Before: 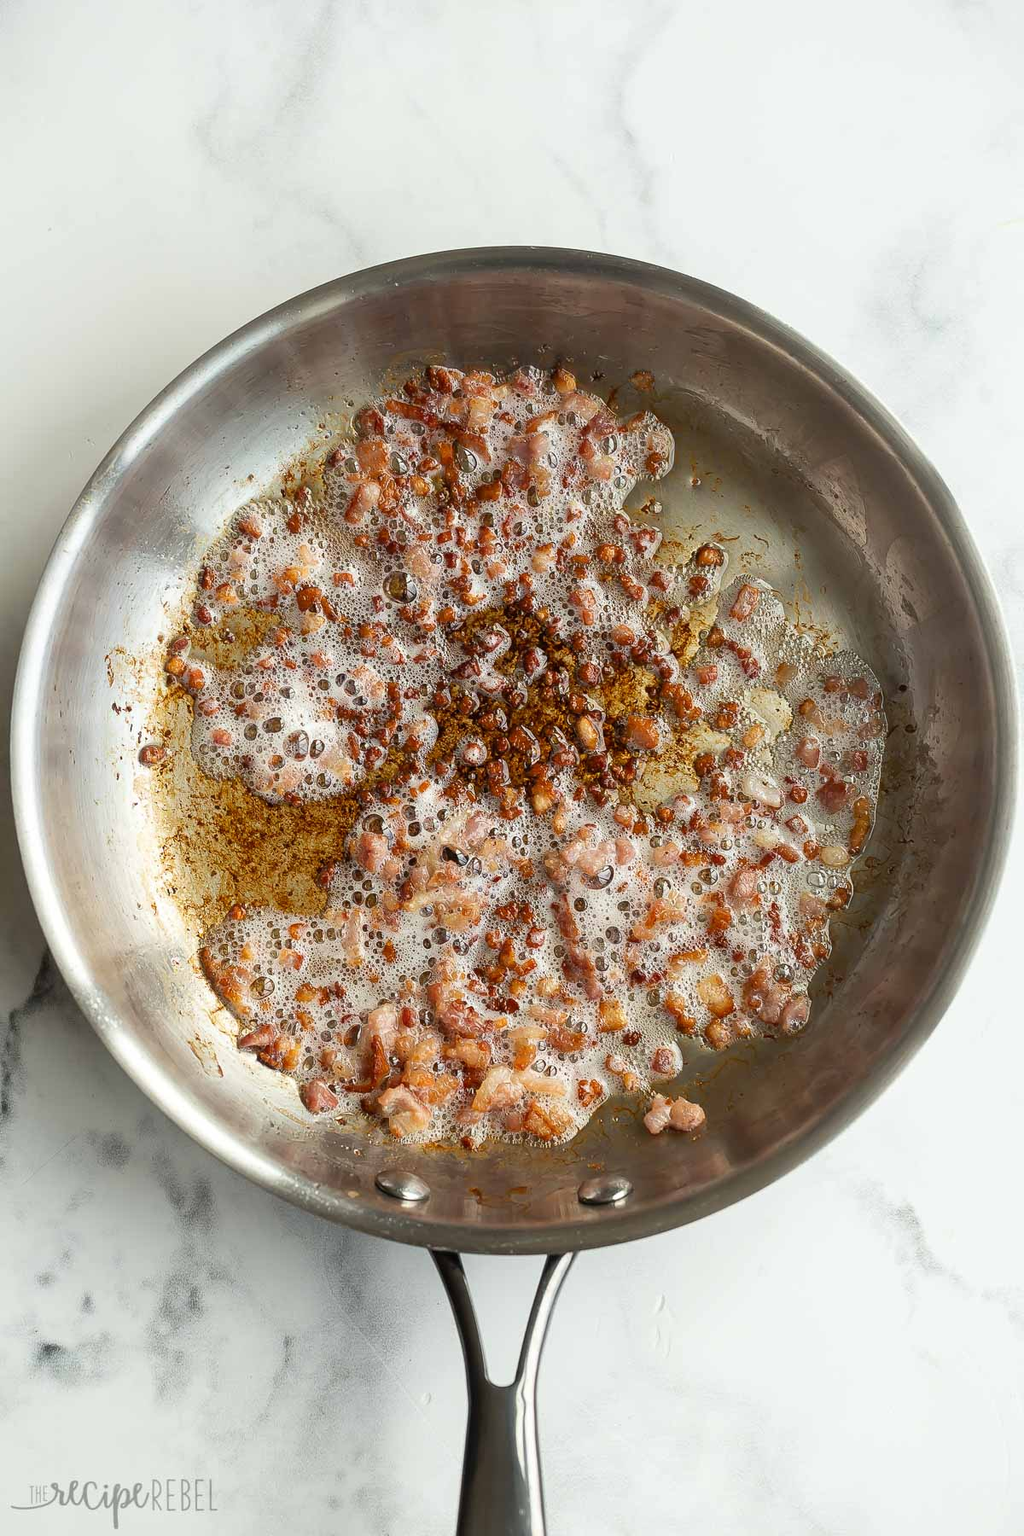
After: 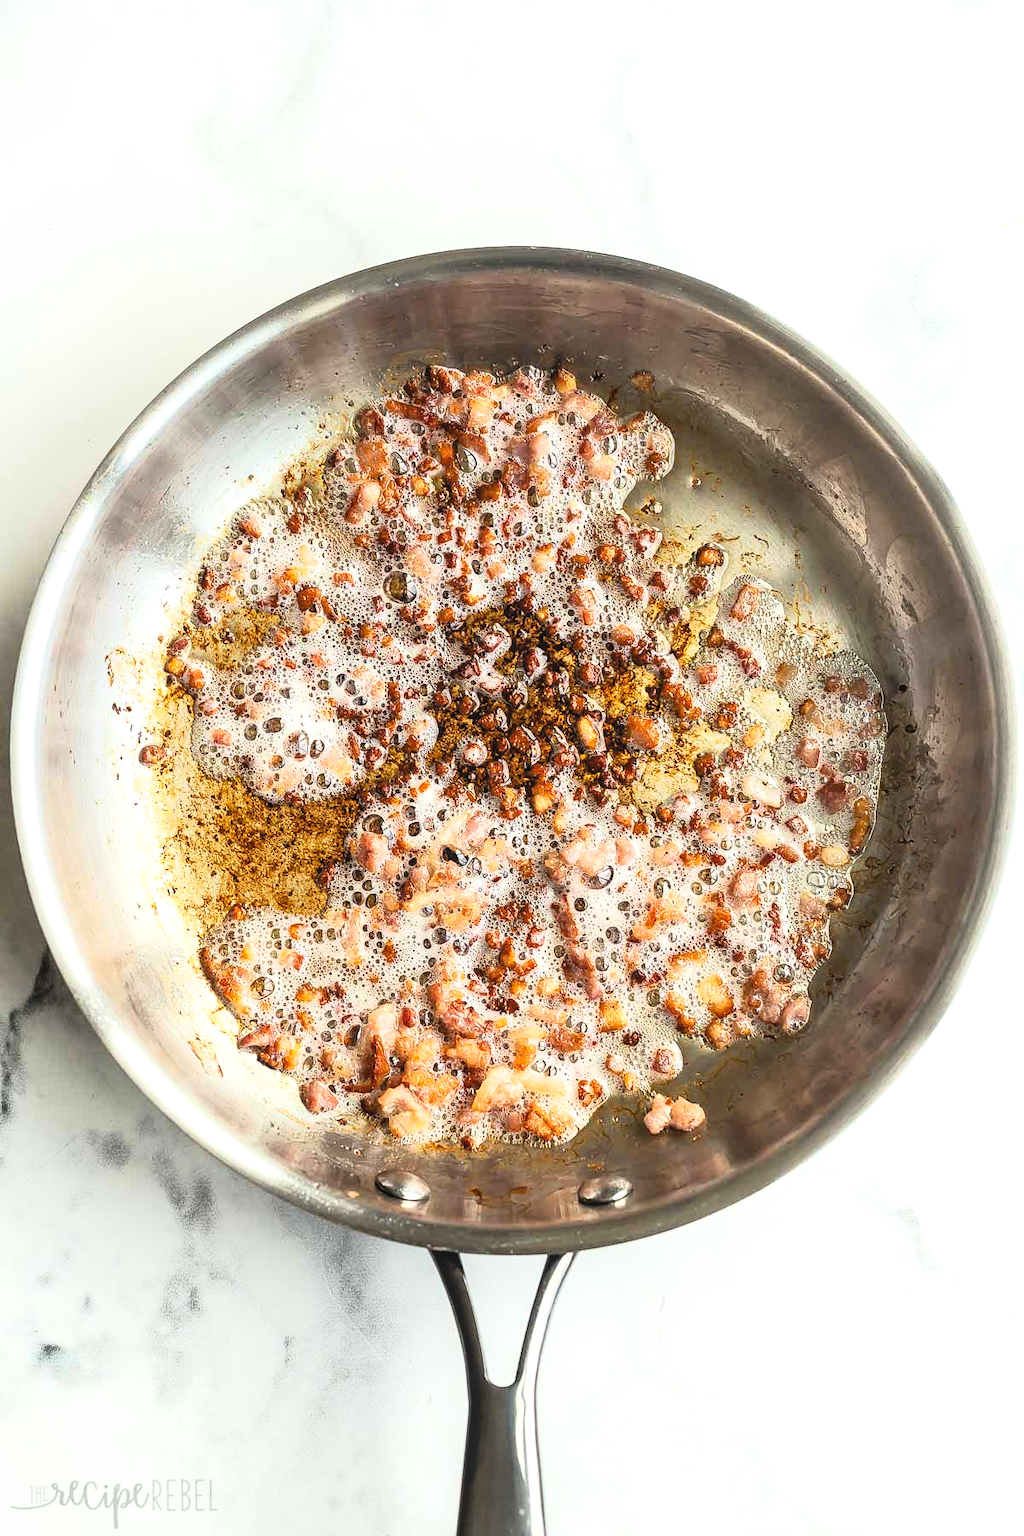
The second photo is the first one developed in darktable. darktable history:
exposure: exposure 0.426 EV, compensate highlight preservation false
tone curve: curves: ch0 [(0.016, 0.011) (0.084, 0.026) (0.469, 0.508) (0.721, 0.862) (1, 1)], color space Lab, linked channels, preserve colors none
local contrast: detail 110%
